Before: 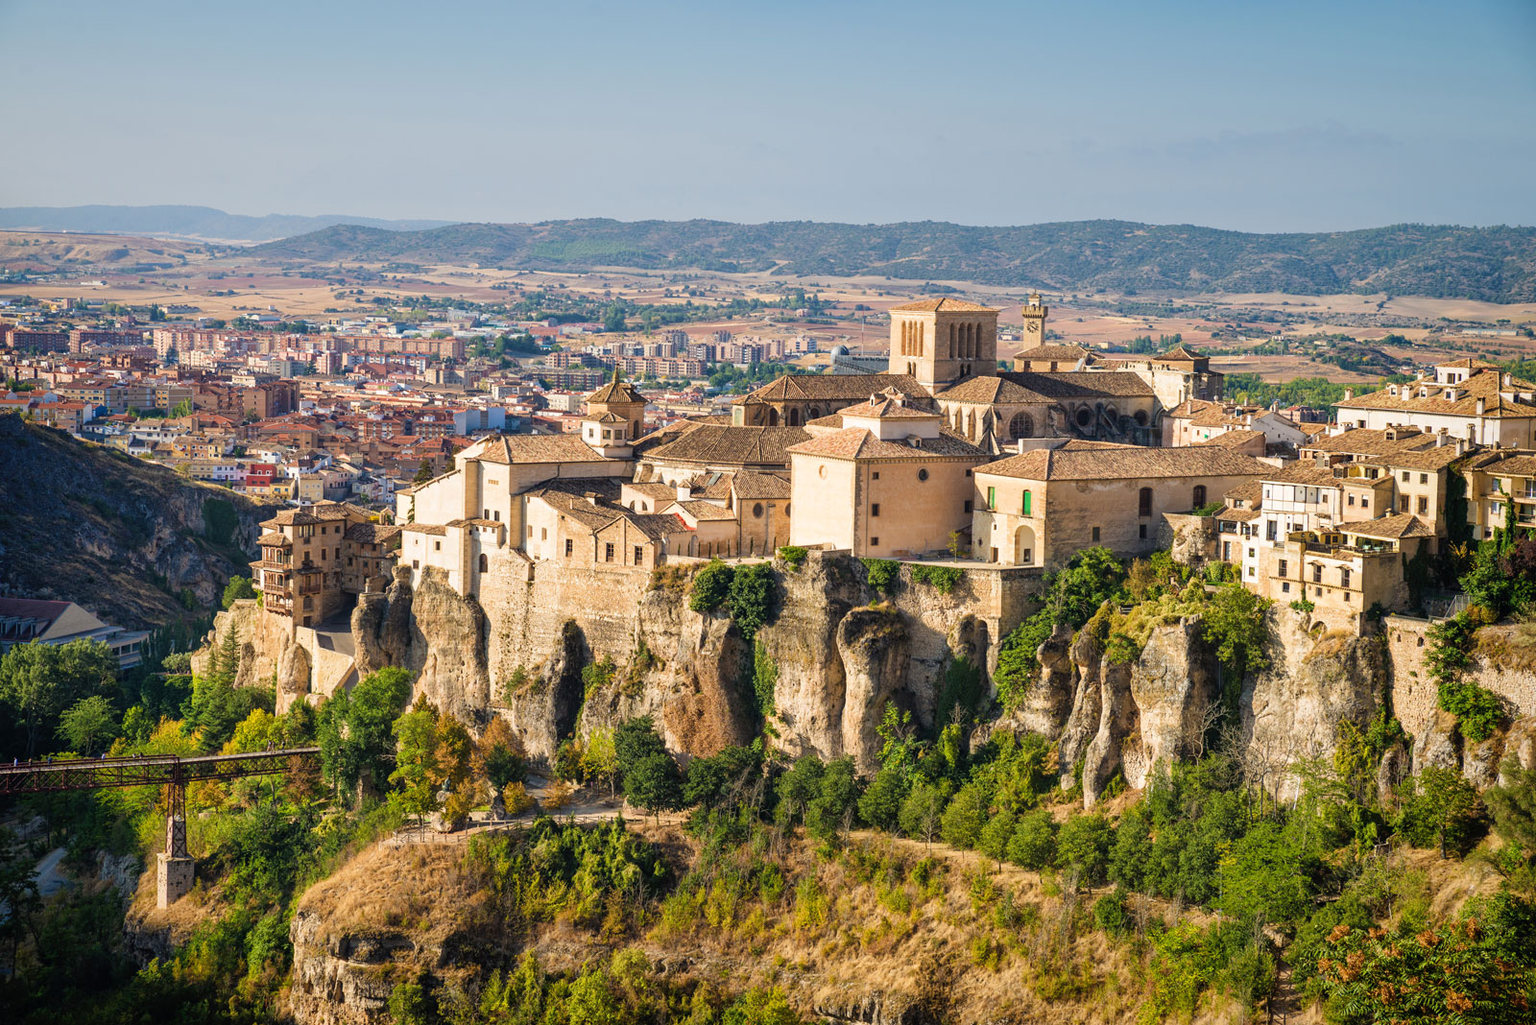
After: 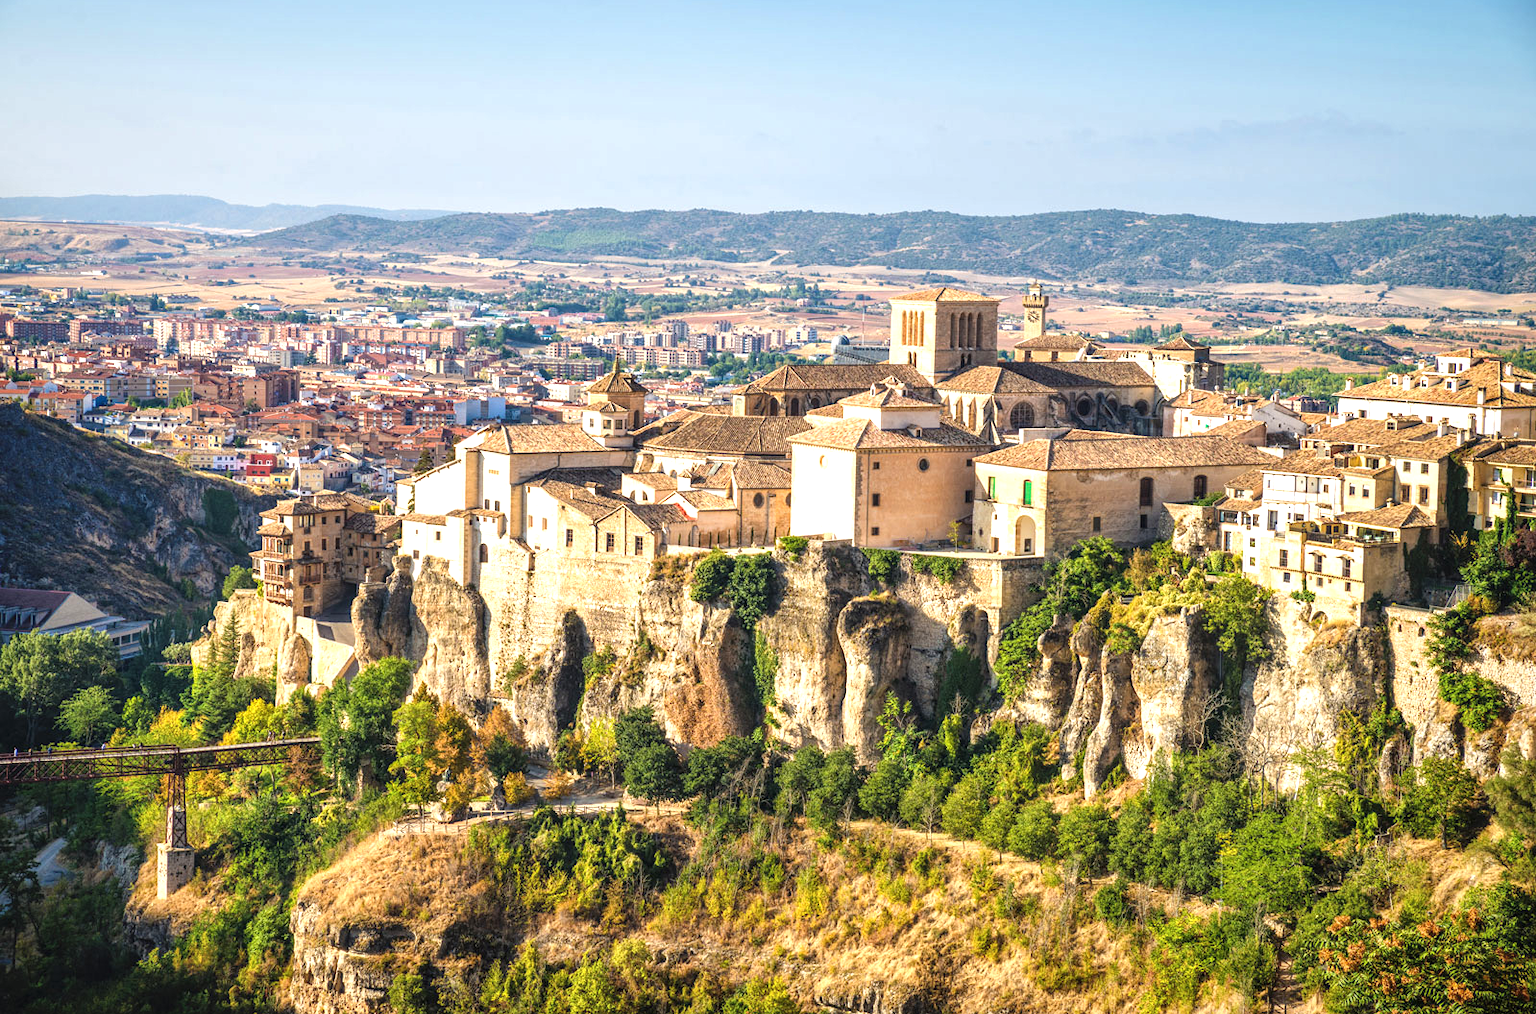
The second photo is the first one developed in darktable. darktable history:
crop: top 1.049%, right 0.001%
exposure: black level correction -0.002, exposure 0.708 EV, compensate exposure bias true, compensate highlight preservation false
local contrast: on, module defaults
